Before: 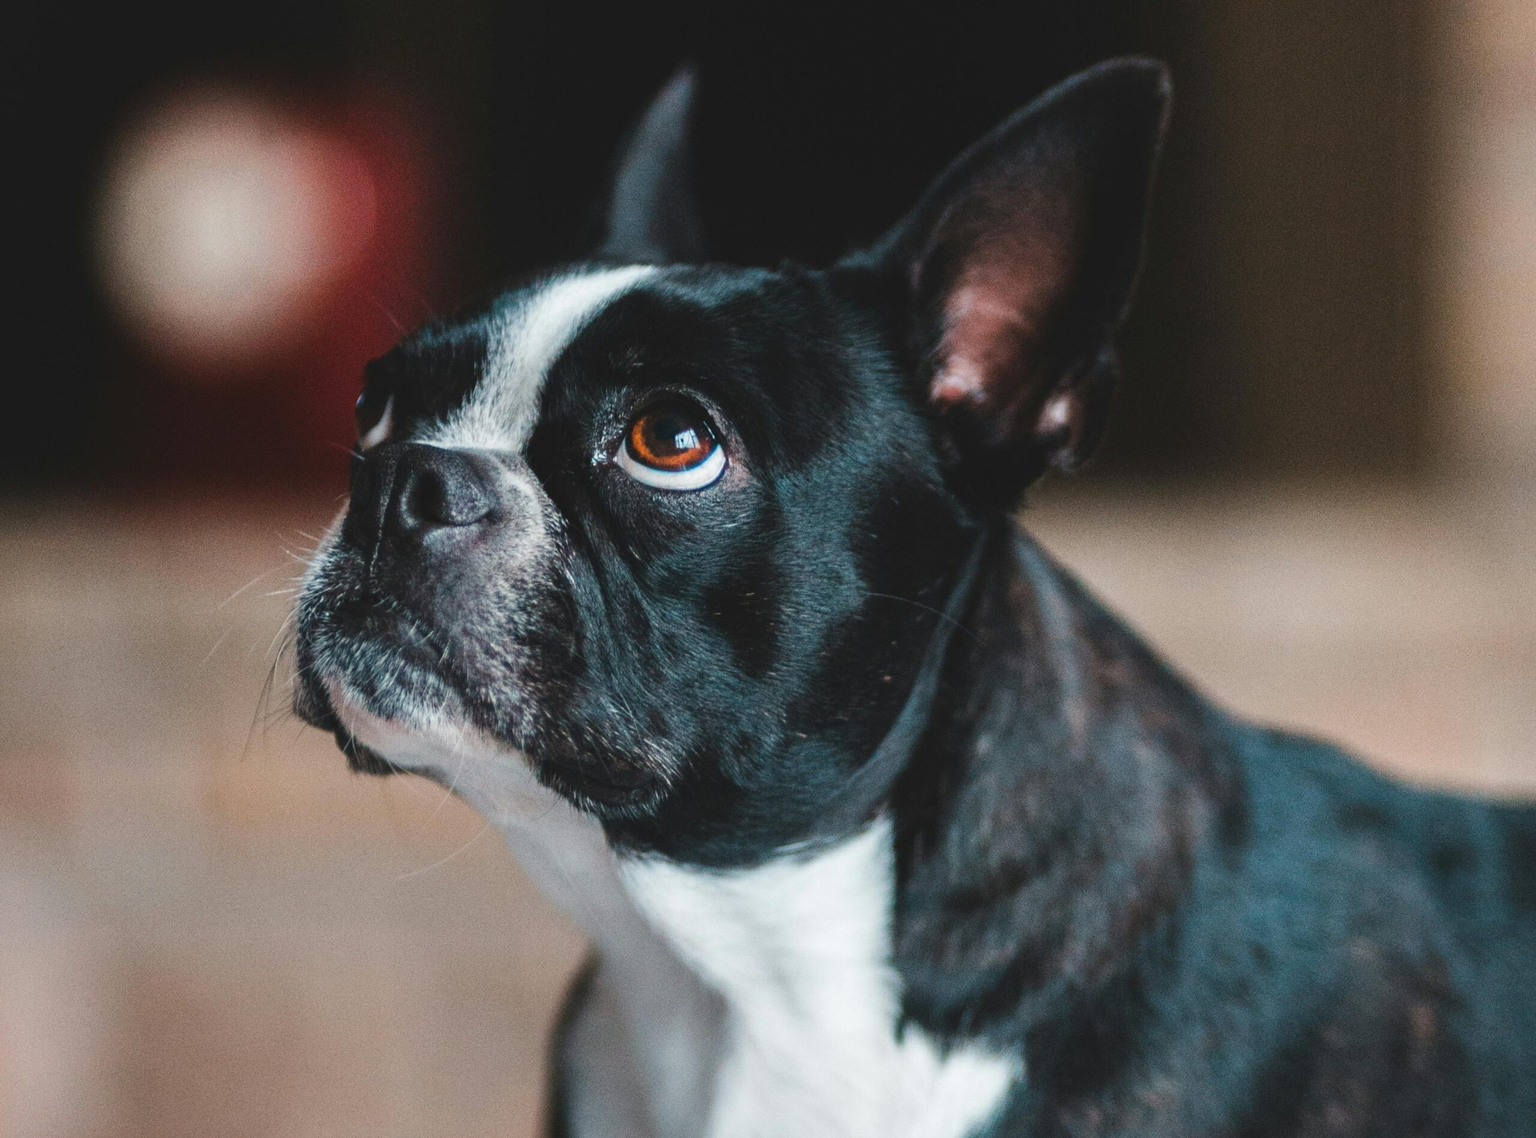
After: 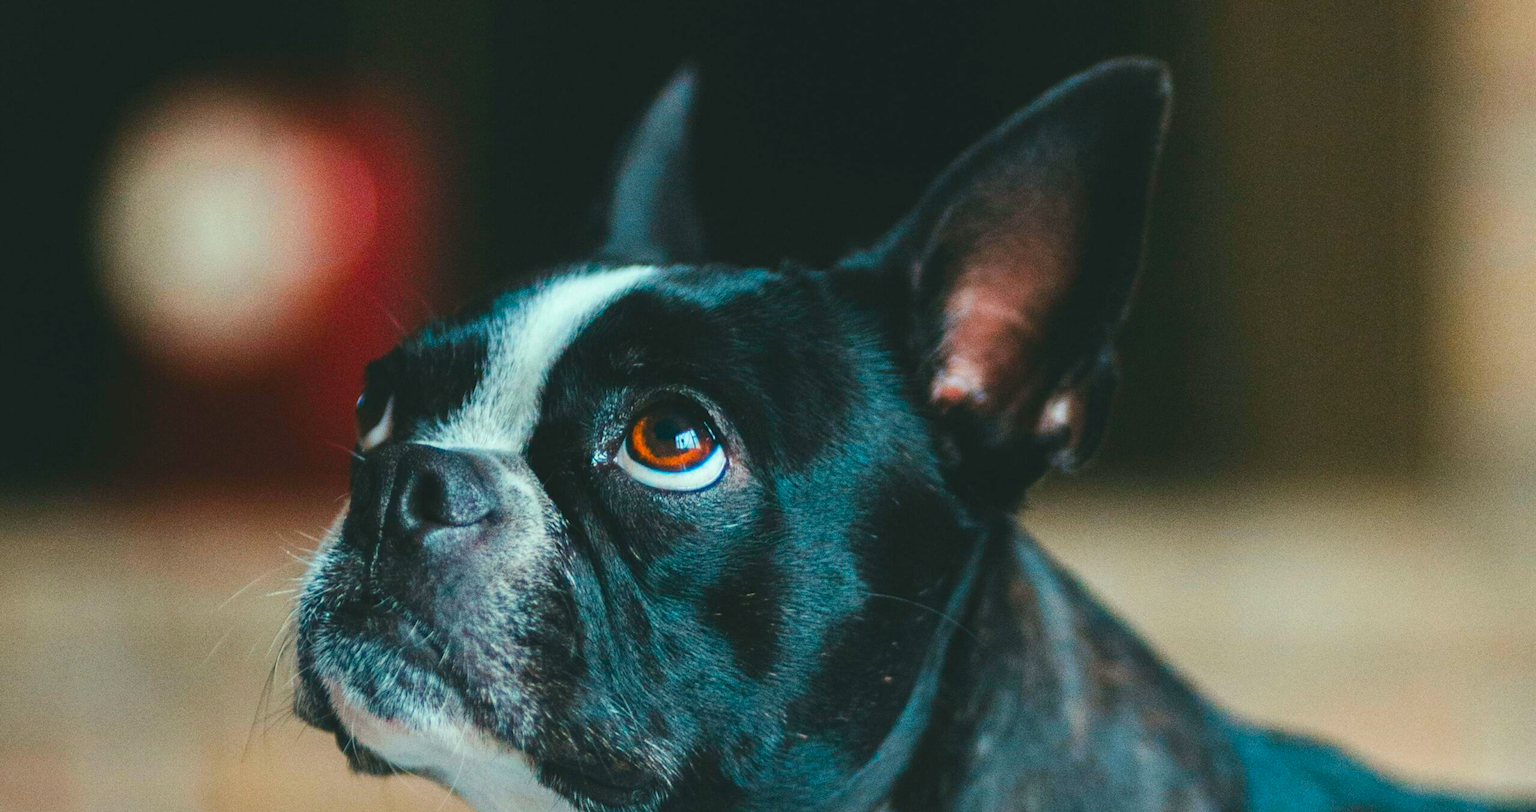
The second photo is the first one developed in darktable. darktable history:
contrast brightness saturation: contrast 0.03, brightness 0.06, saturation 0.13
crop: bottom 28.576%
color correction: highlights a* -7.33, highlights b* 1.26, shadows a* -3.55, saturation 1.4
